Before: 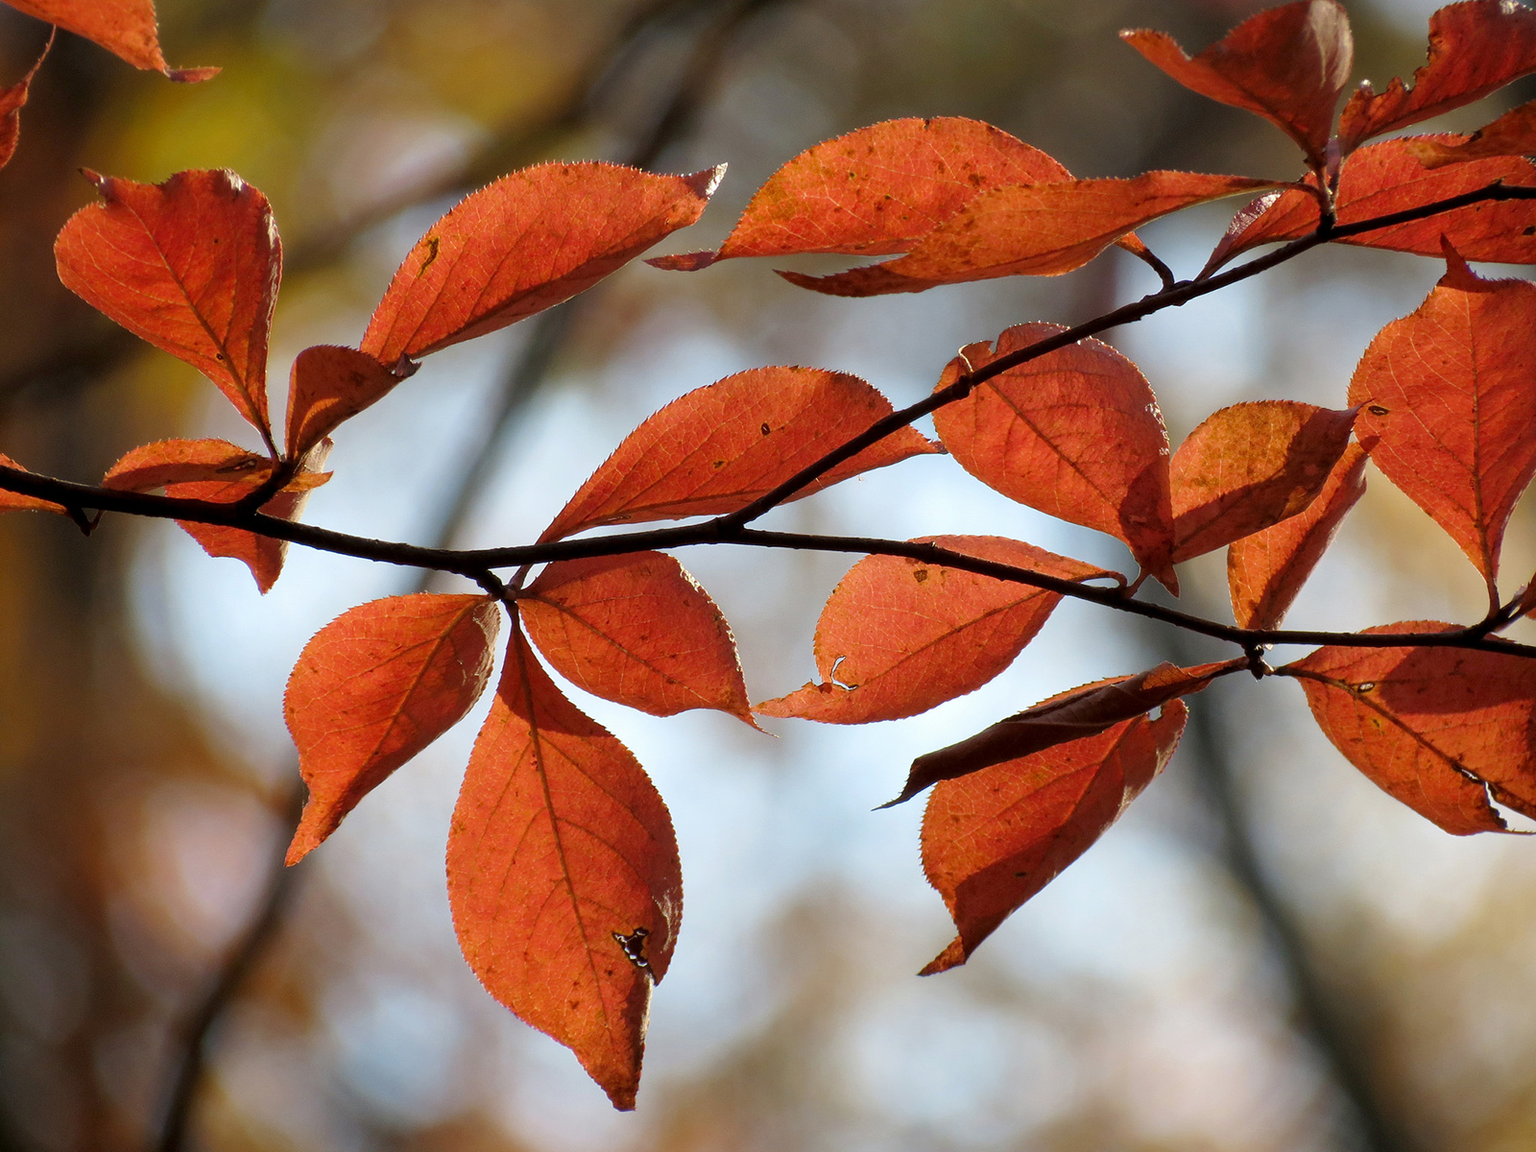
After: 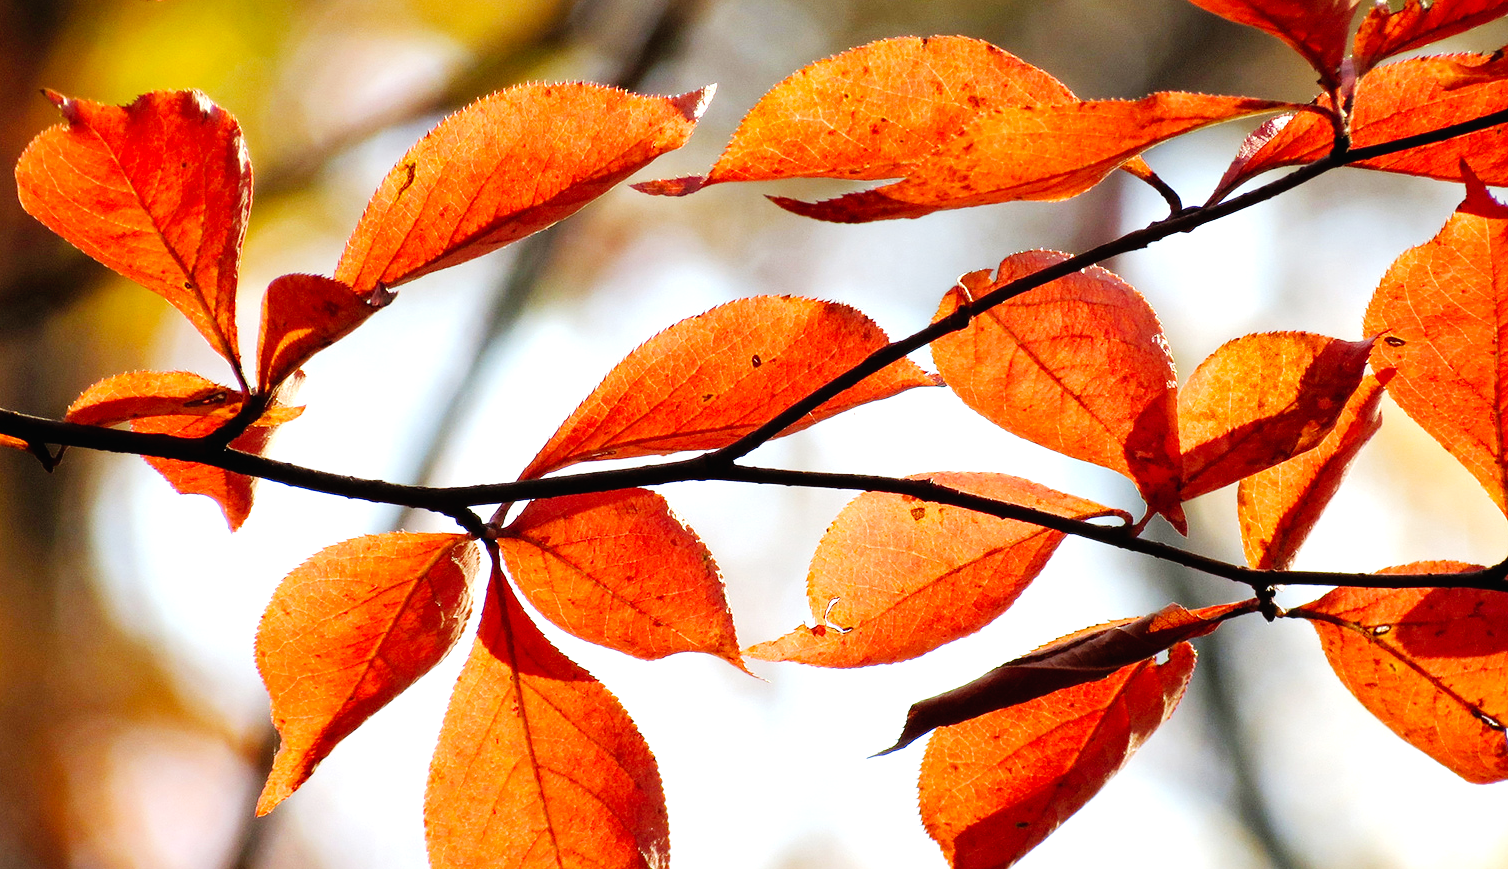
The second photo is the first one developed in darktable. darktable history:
crop: left 2.59%, top 7.205%, right 3.112%, bottom 20.312%
exposure: black level correction 0, exposure 1.021 EV, compensate highlight preservation false
tone curve: curves: ch0 [(0, 0.01) (0.133, 0.057) (0.338, 0.327) (0.494, 0.55) (0.726, 0.807) (1, 1)]; ch1 [(0, 0) (0.346, 0.324) (0.45, 0.431) (0.5, 0.5) (0.522, 0.517) (0.543, 0.578) (1, 1)]; ch2 [(0, 0) (0.44, 0.424) (0.501, 0.499) (0.564, 0.611) (0.622, 0.667) (0.707, 0.746) (1, 1)], preserve colors none
